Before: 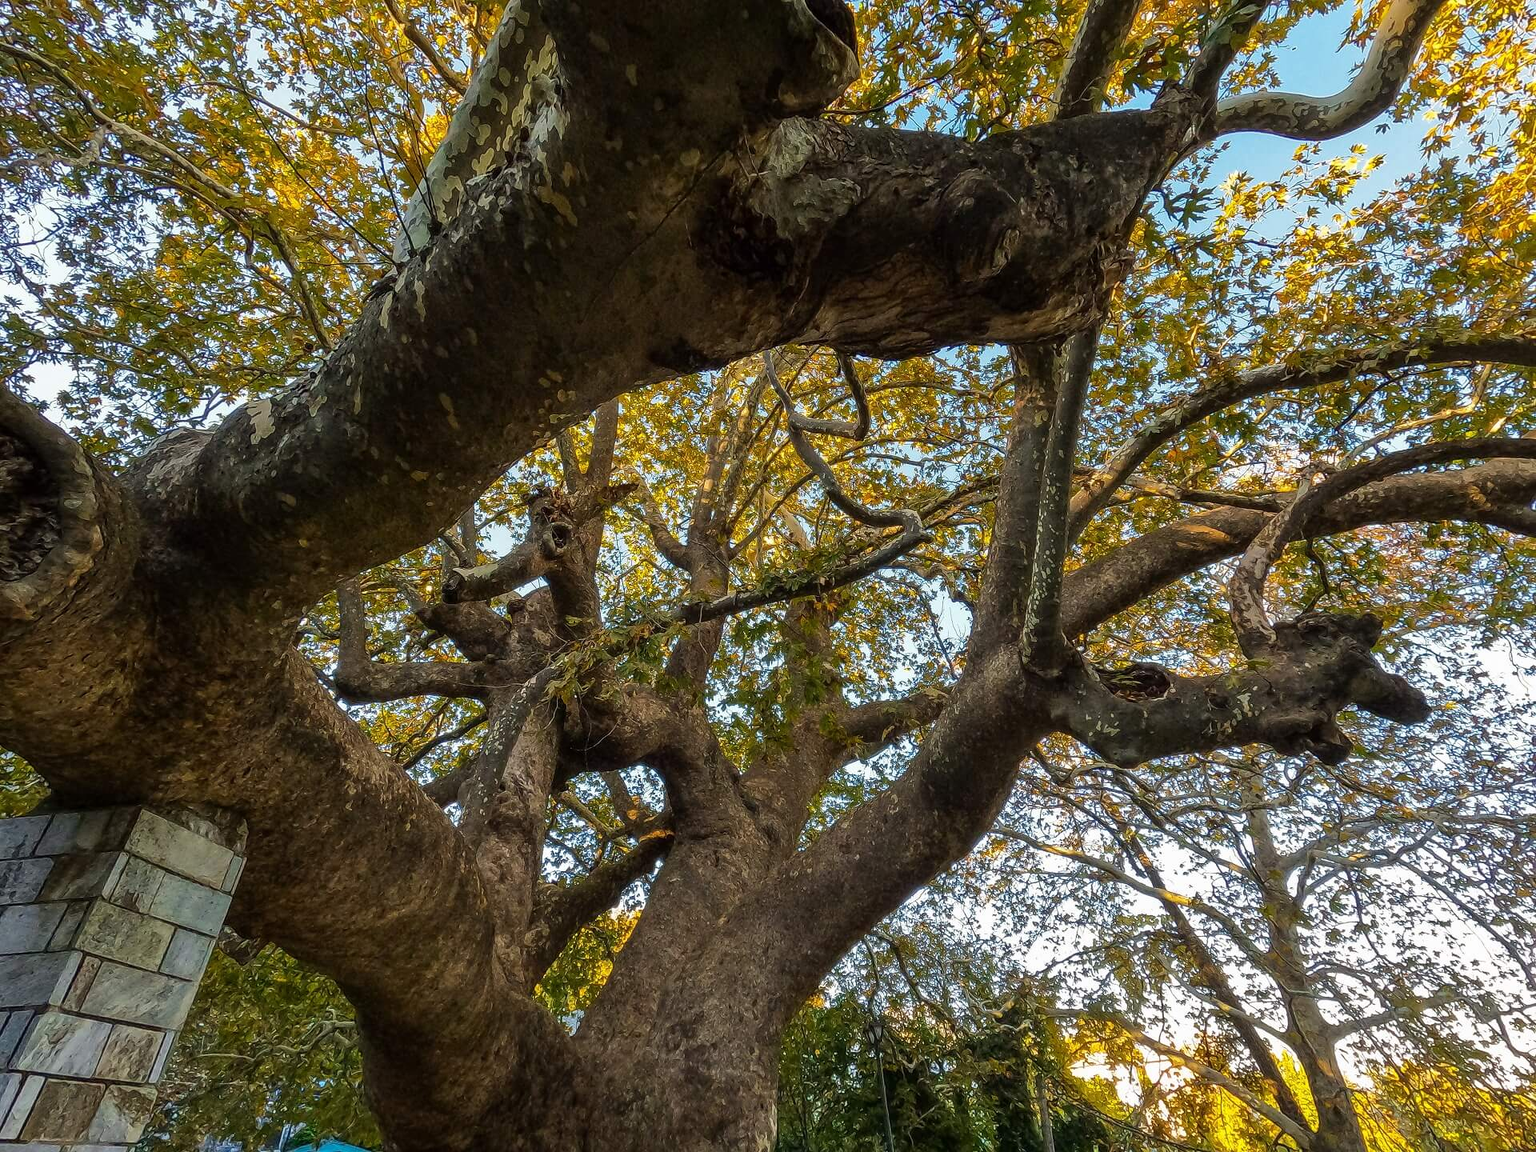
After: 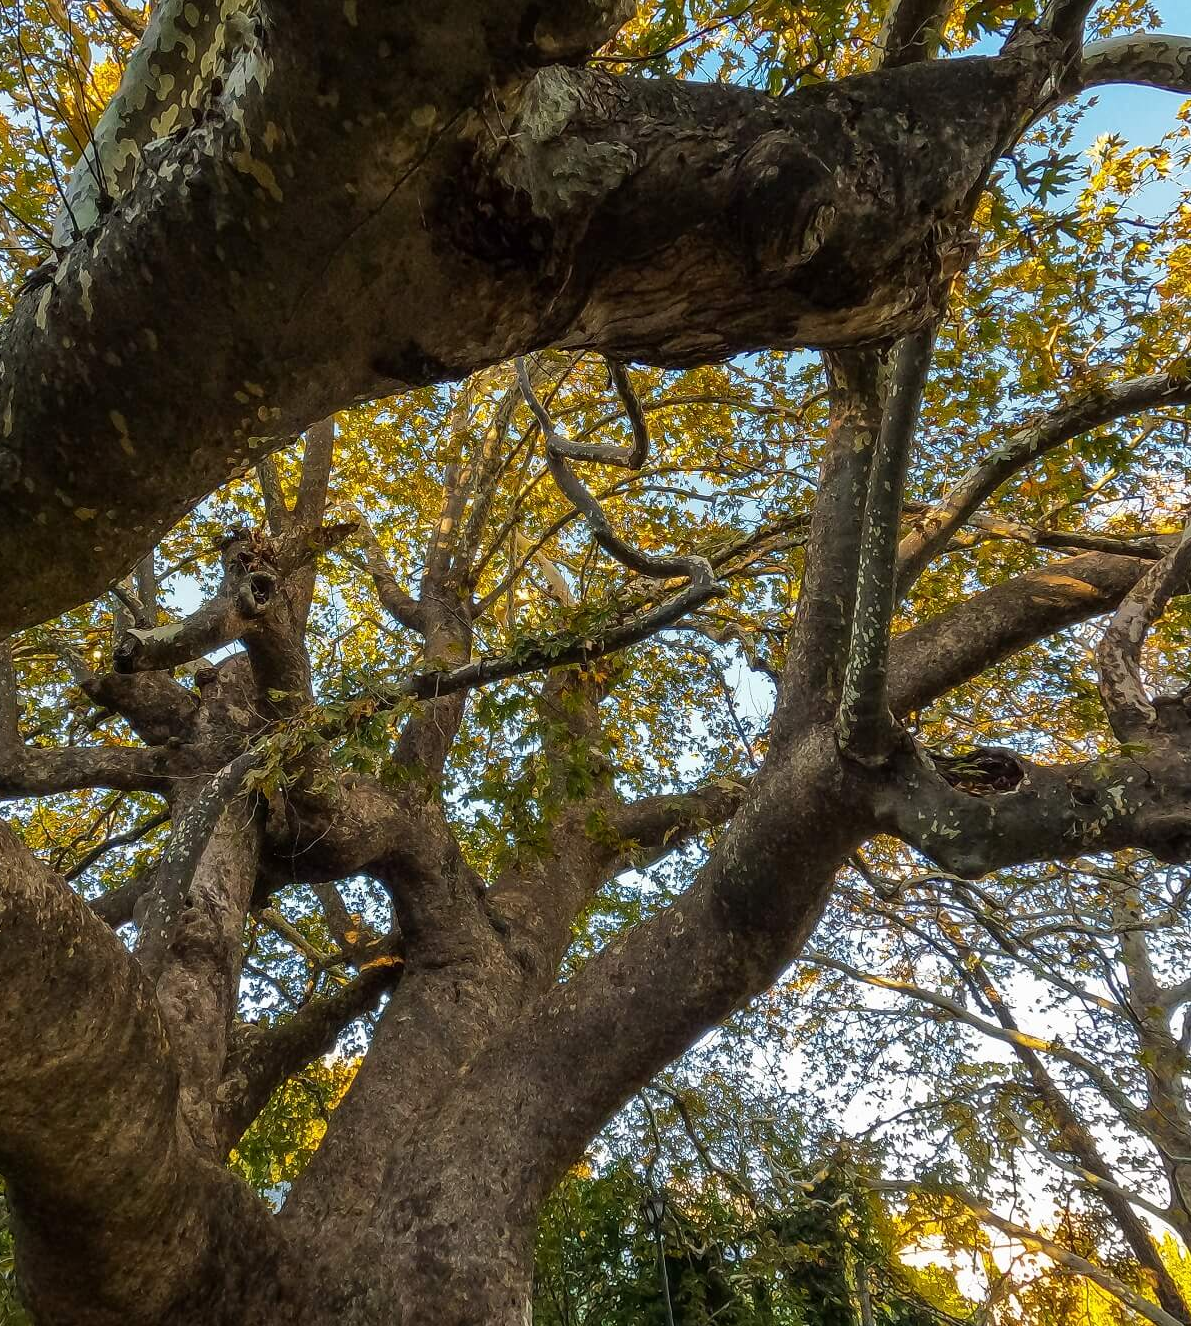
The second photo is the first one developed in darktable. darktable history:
crop and rotate: left 22.897%, top 5.634%, right 15.041%, bottom 2.265%
